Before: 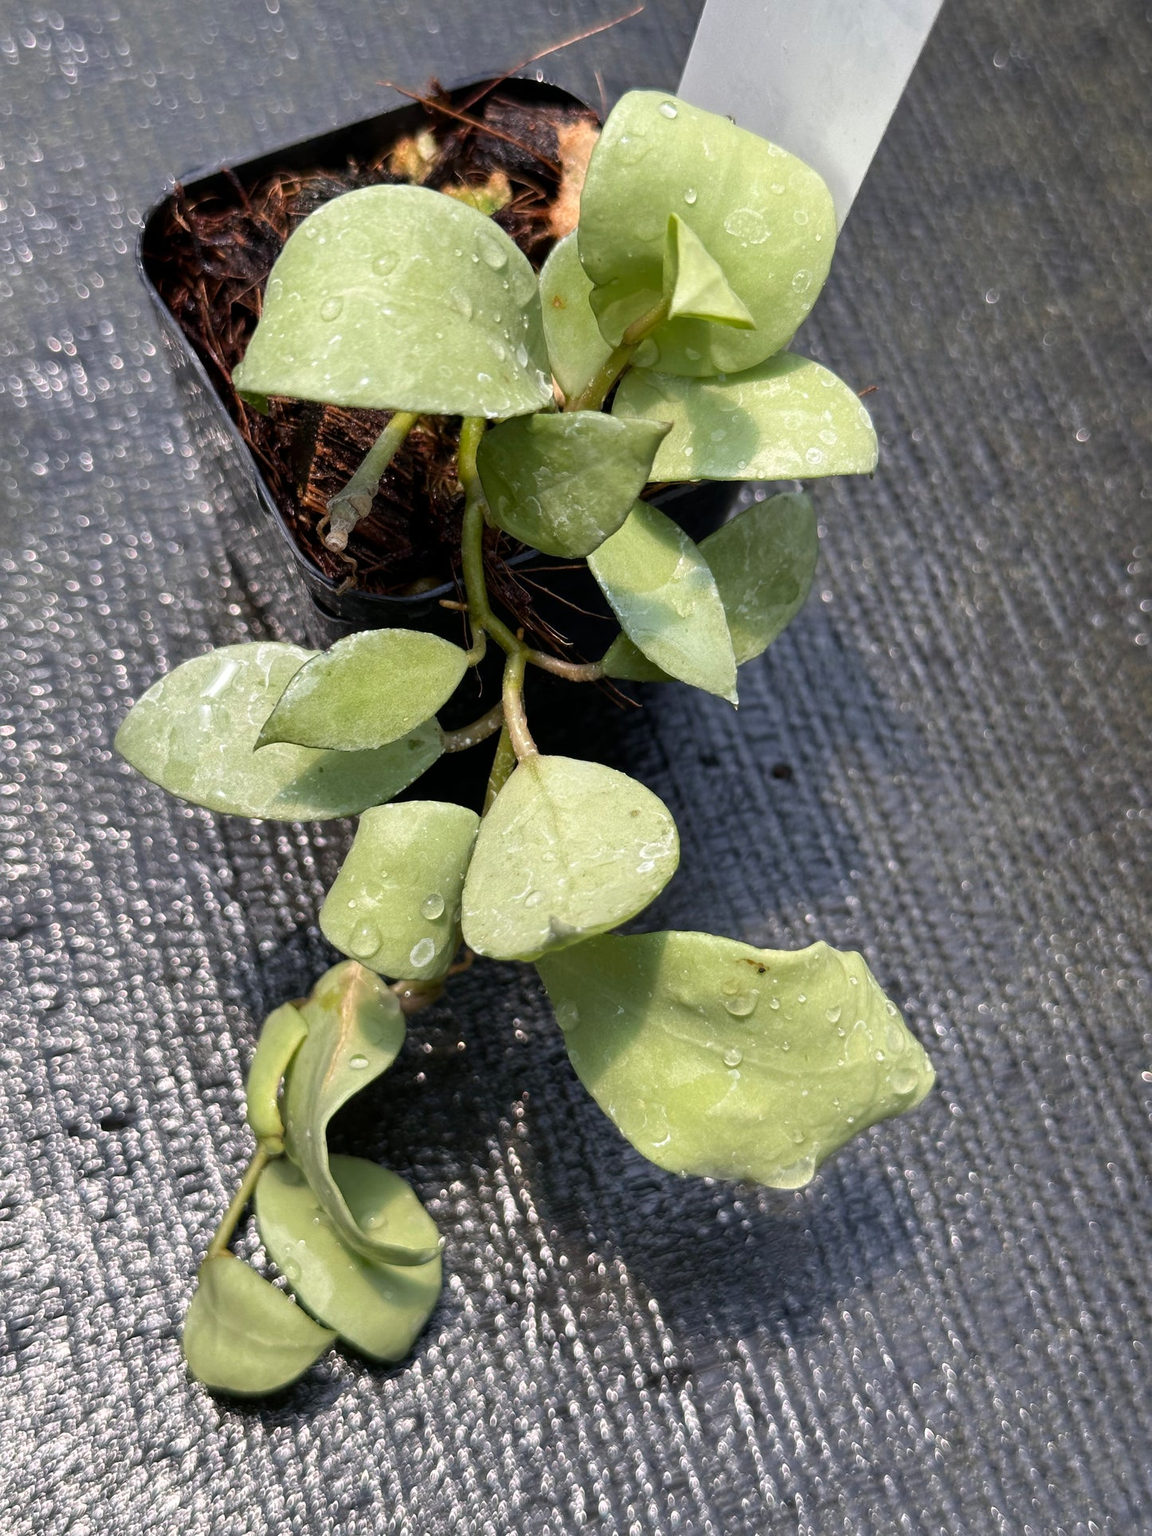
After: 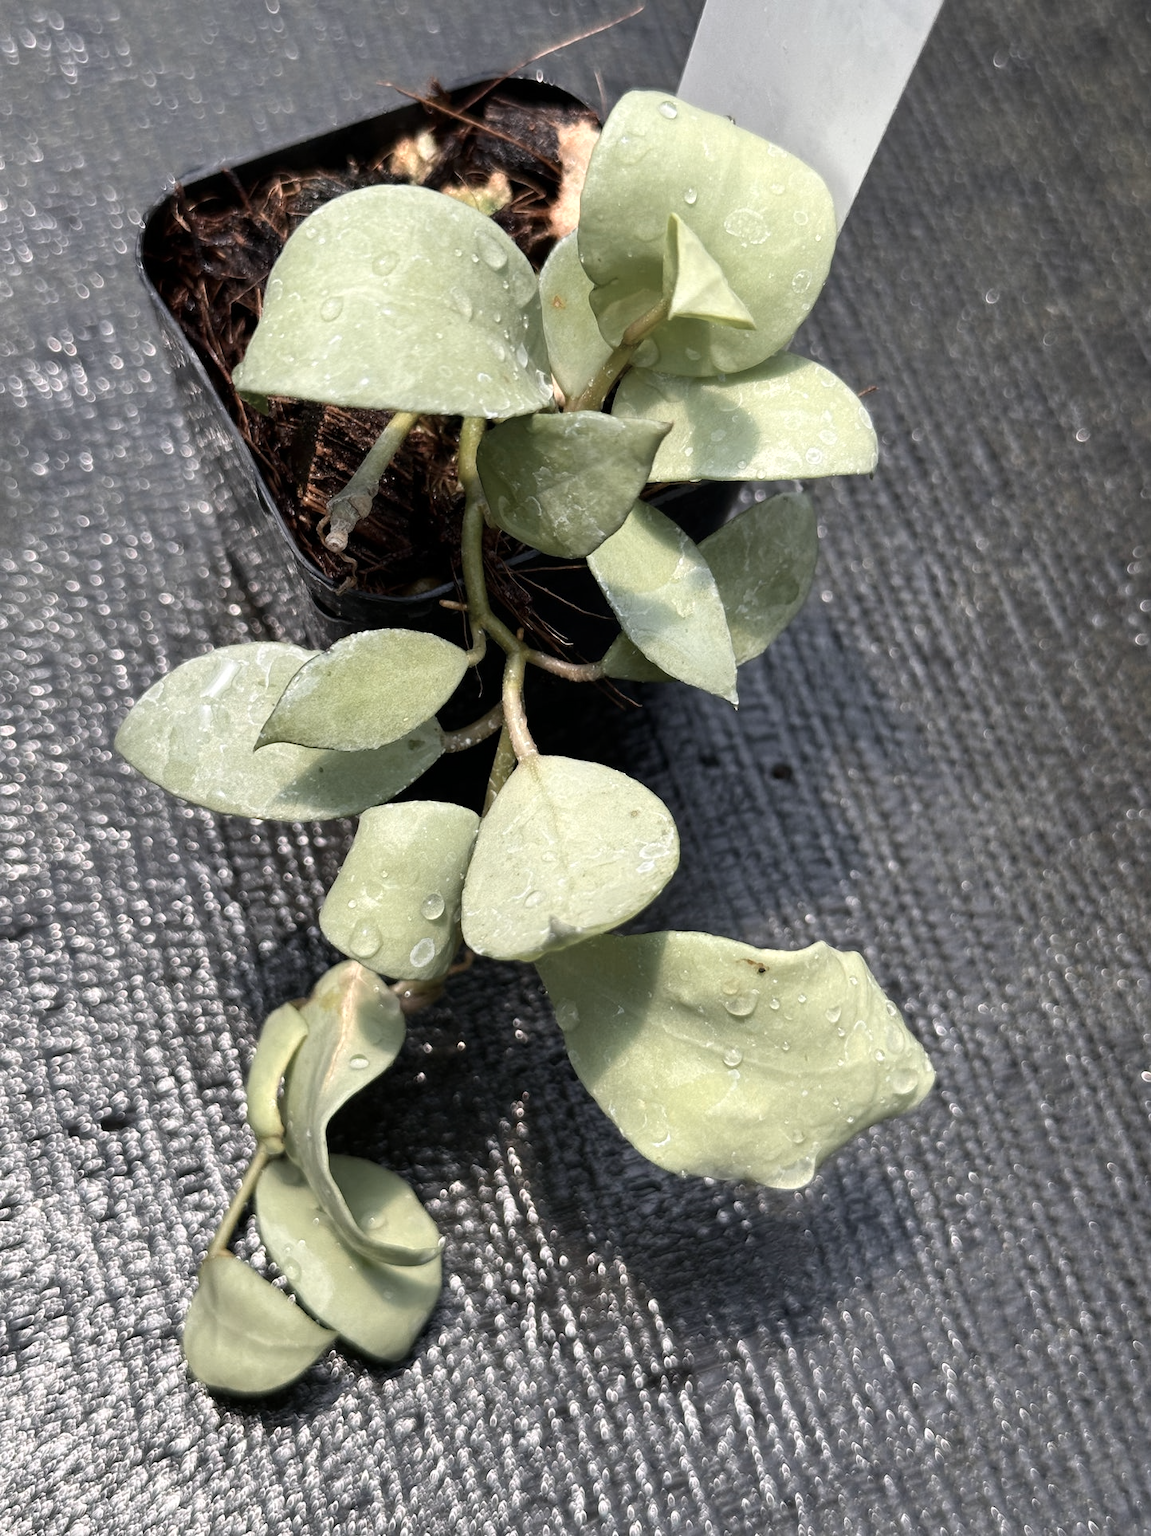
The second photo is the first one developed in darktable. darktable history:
contrast brightness saturation: contrast 0.1, saturation -0.36
color zones: curves: ch0 [(0.018, 0.548) (0.197, 0.654) (0.425, 0.447) (0.605, 0.658) (0.732, 0.579)]; ch1 [(0.105, 0.531) (0.224, 0.531) (0.386, 0.39) (0.618, 0.456) (0.732, 0.456) (0.956, 0.421)]; ch2 [(0.039, 0.583) (0.215, 0.465) (0.399, 0.544) (0.465, 0.548) (0.614, 0.447) (0.724, 0.43) (0.882, 0.623) (0.956, 0.632)]
